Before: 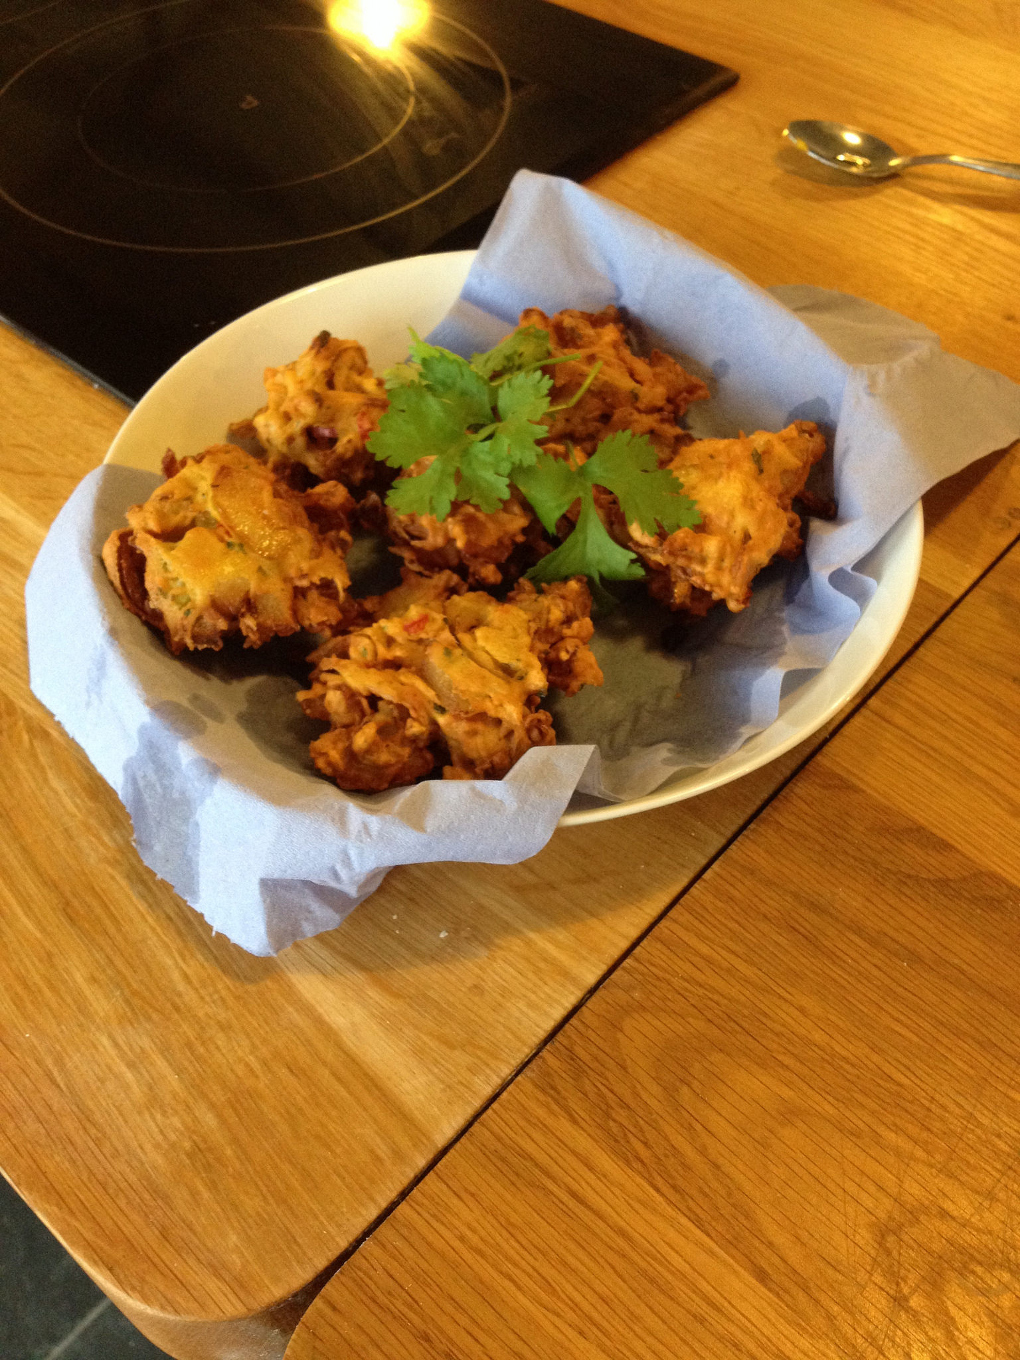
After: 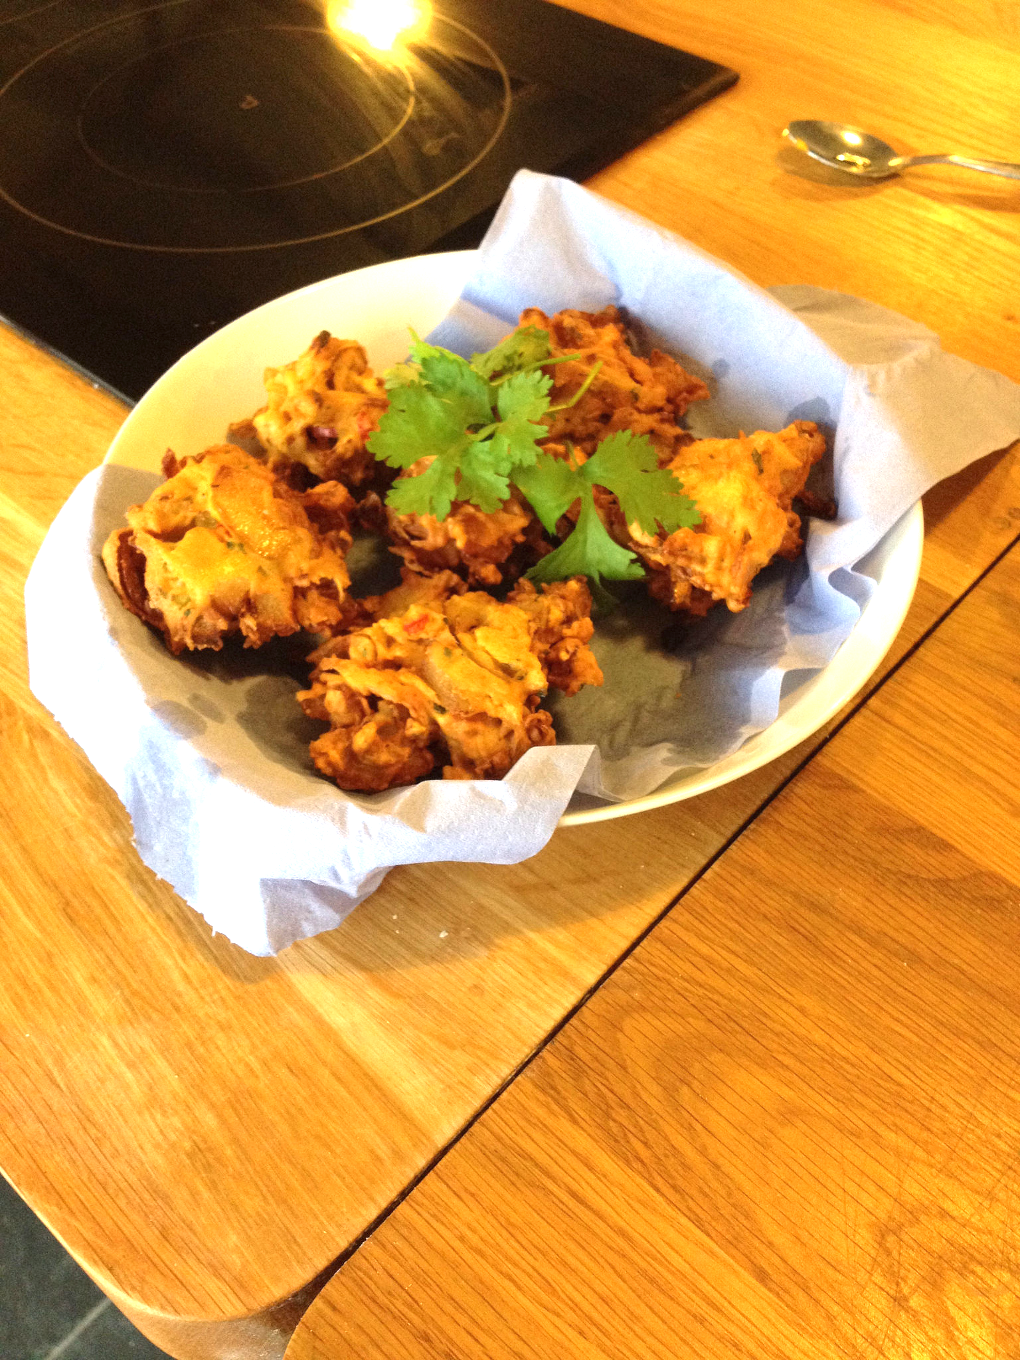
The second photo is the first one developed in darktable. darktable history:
exposure: black level correction 0, exposure 0.95 EV, compensate exposure bias true, compensate highlight preservation false
local contrast: mode bilateral grid, contrast 99, coarseness 100, detail 93%, midtone range 0.2
